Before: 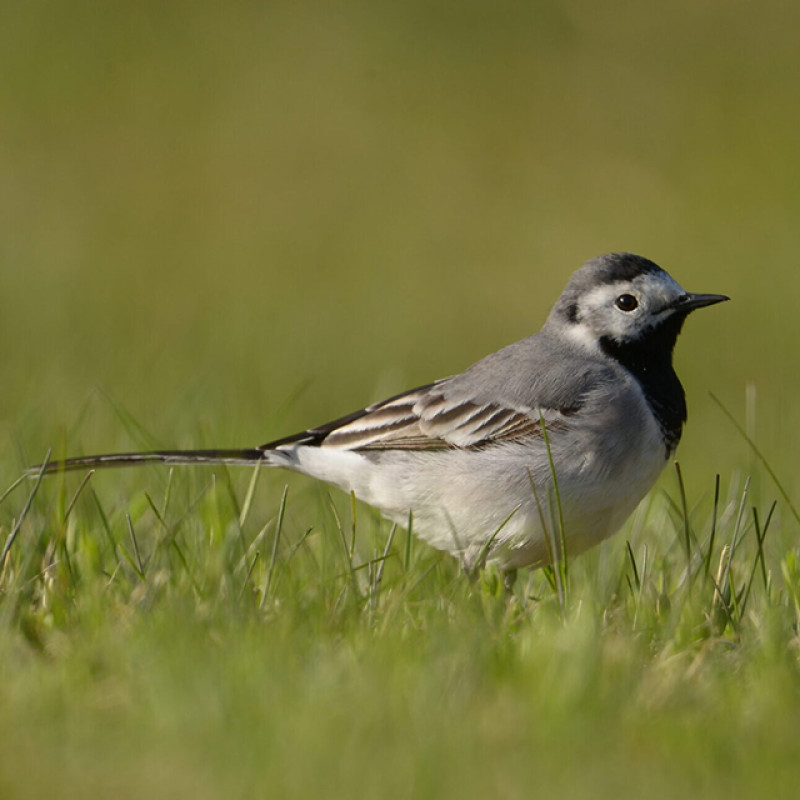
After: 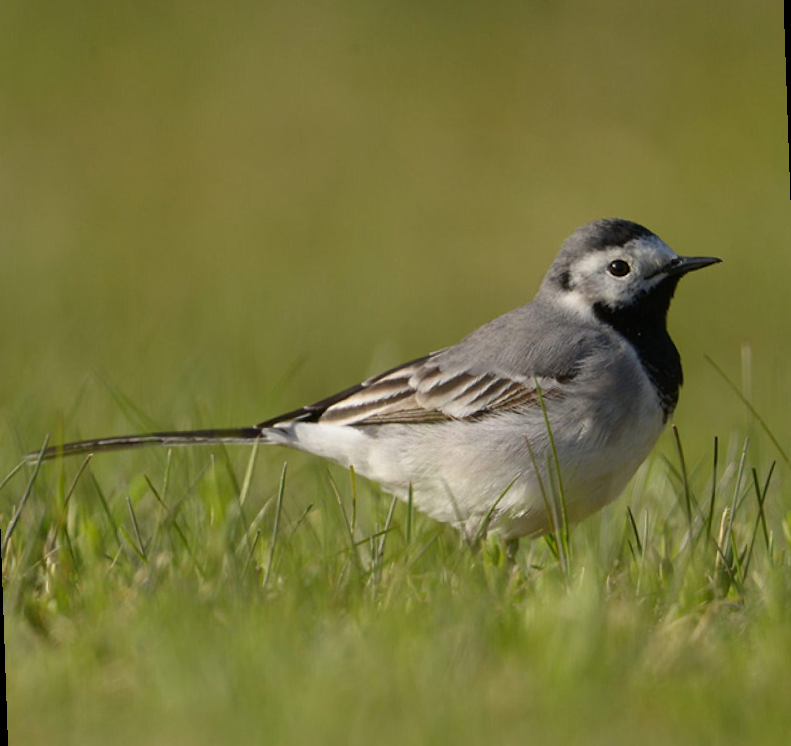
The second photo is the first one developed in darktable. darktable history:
base curve: exposure shift 0, preserve colors none
rotate and perspective: rotation -2°, crop left 0.022, crop right 0.978, crop top 0.049, crop bottom 0.951
